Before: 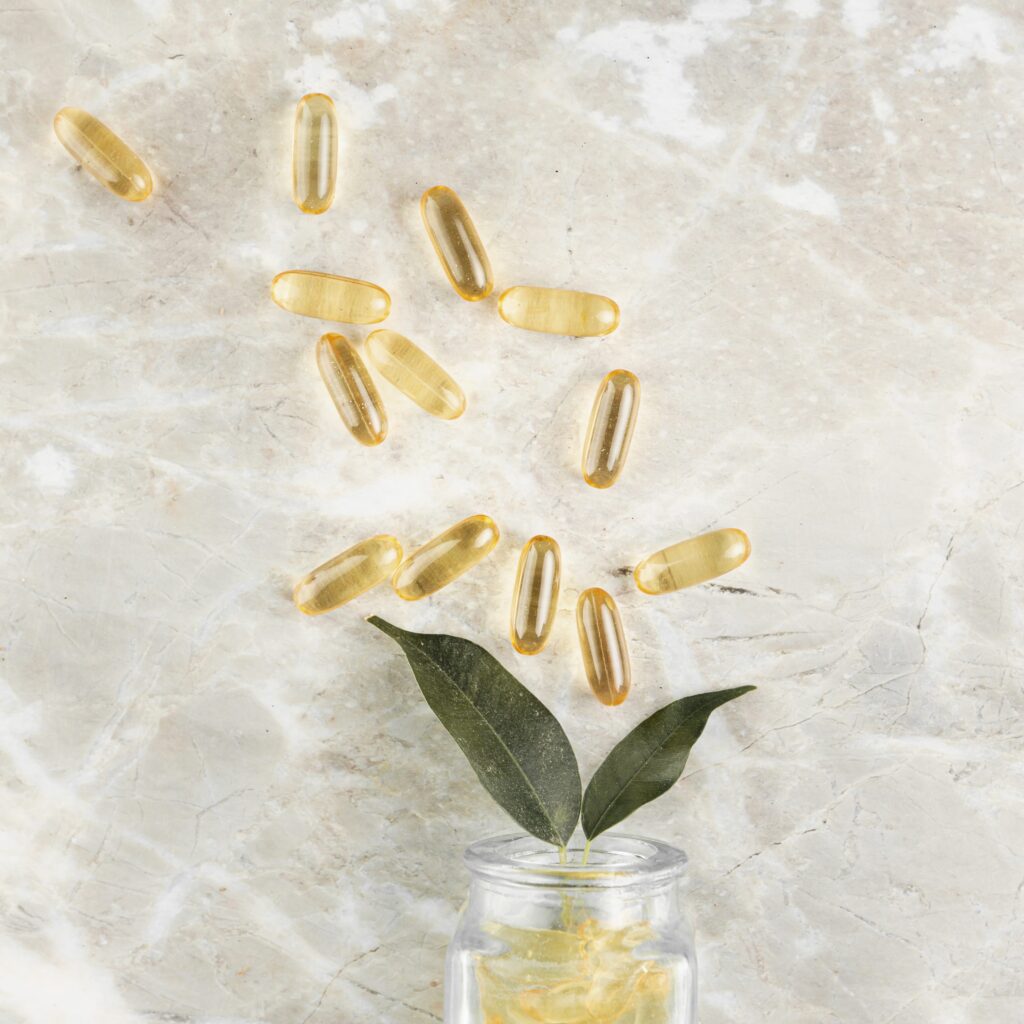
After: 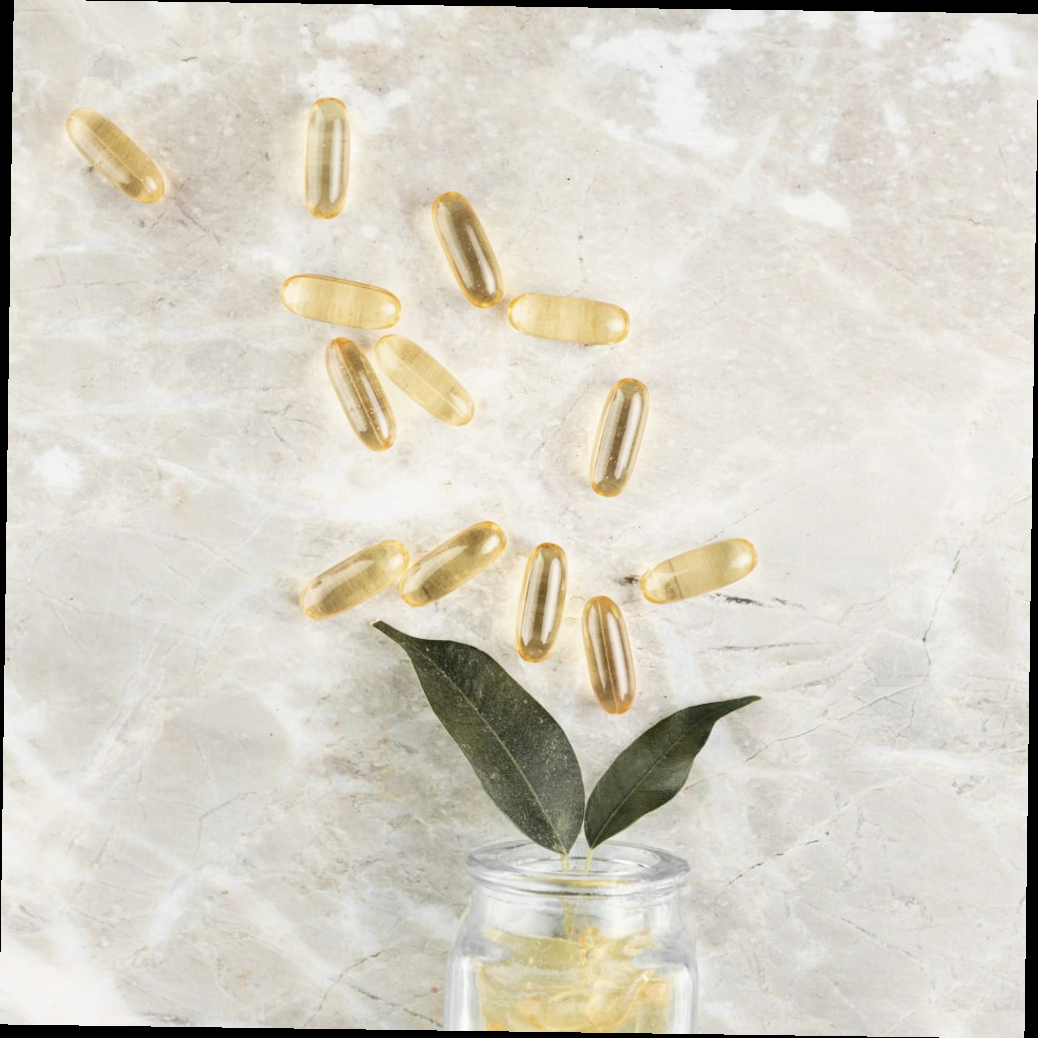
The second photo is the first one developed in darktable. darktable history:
rotate and perspective: rotation 0.8°, automatic cropping off
contrast brightness saturation: contrast 0.11, saturation -0.17
